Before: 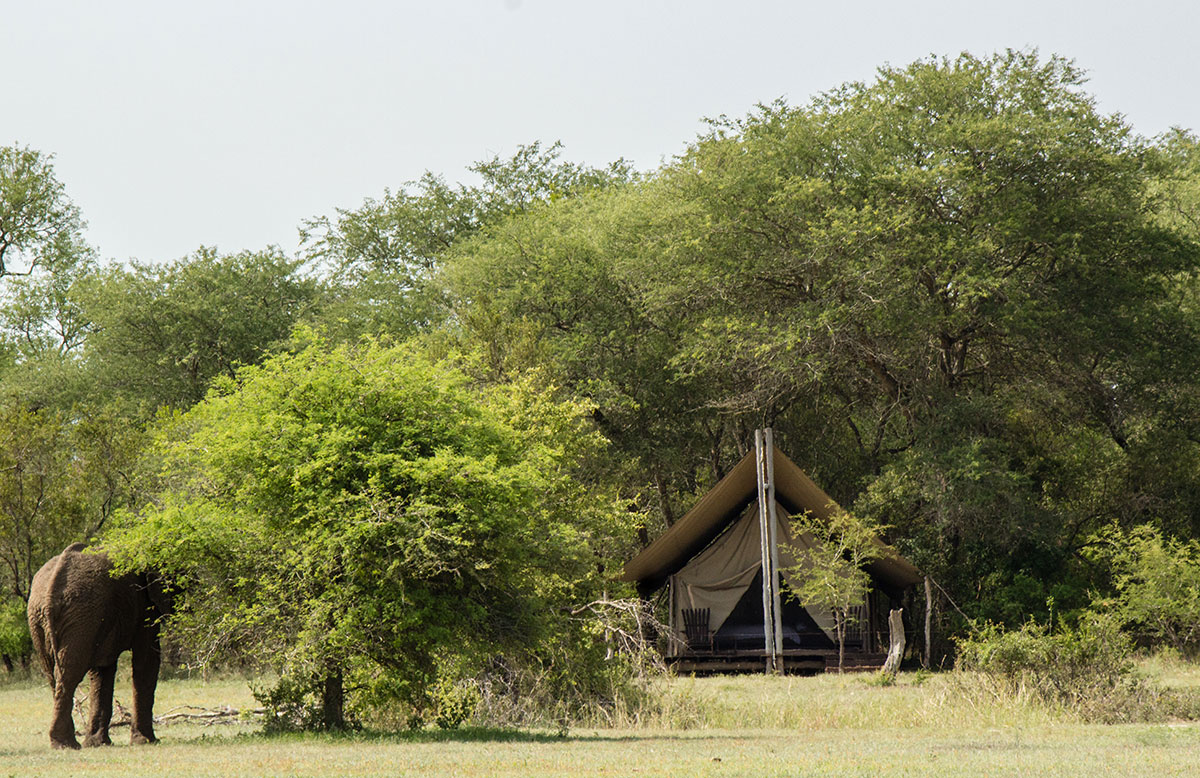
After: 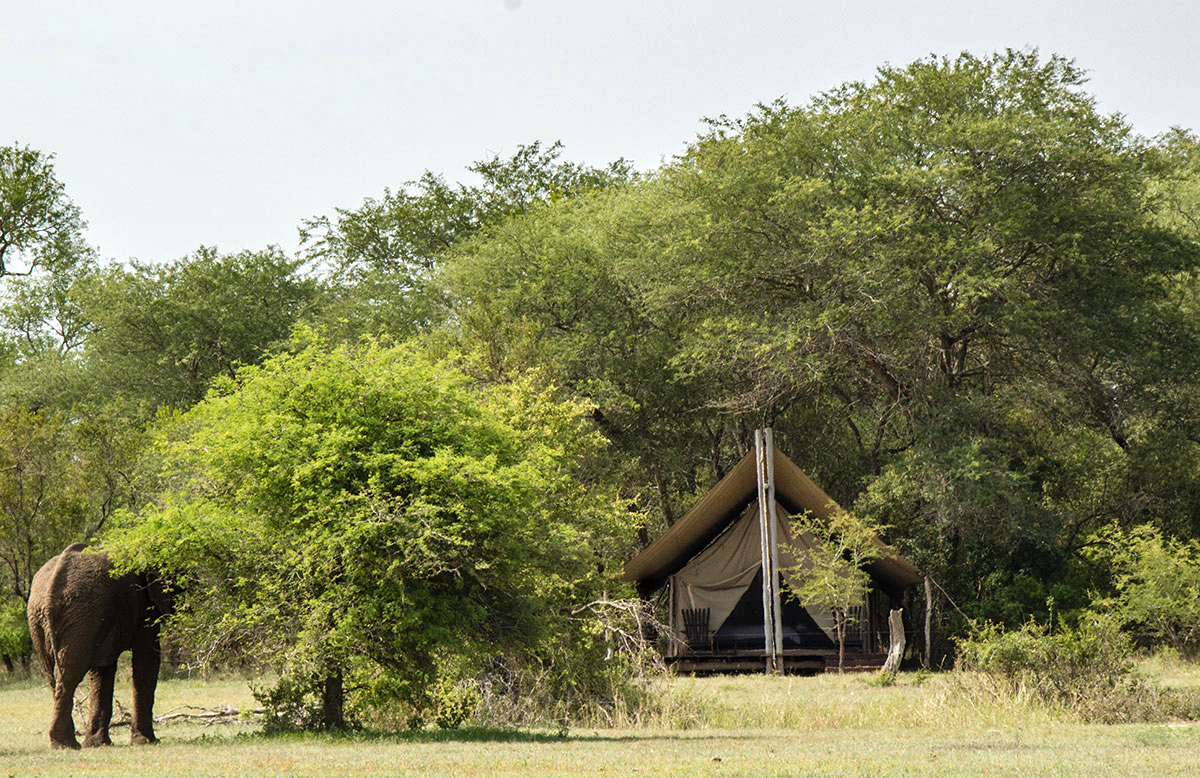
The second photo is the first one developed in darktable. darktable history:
shadows and highlights: low approximation 0.01, soften with gaussian
levels: levels [0, 0.476, 0.951]
